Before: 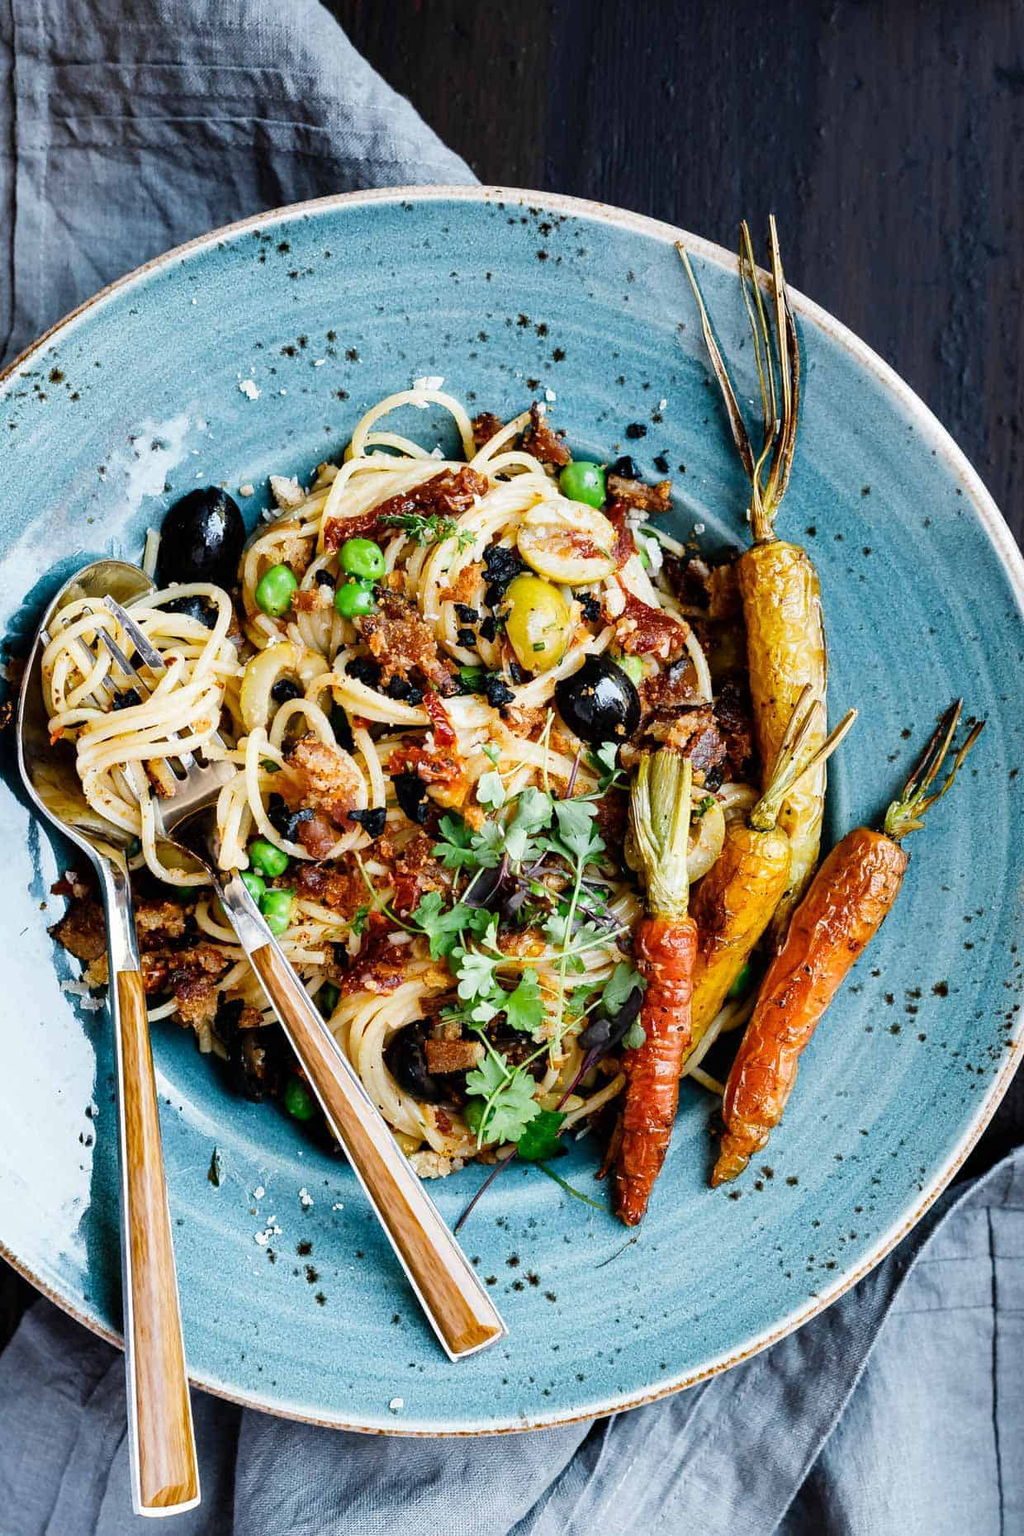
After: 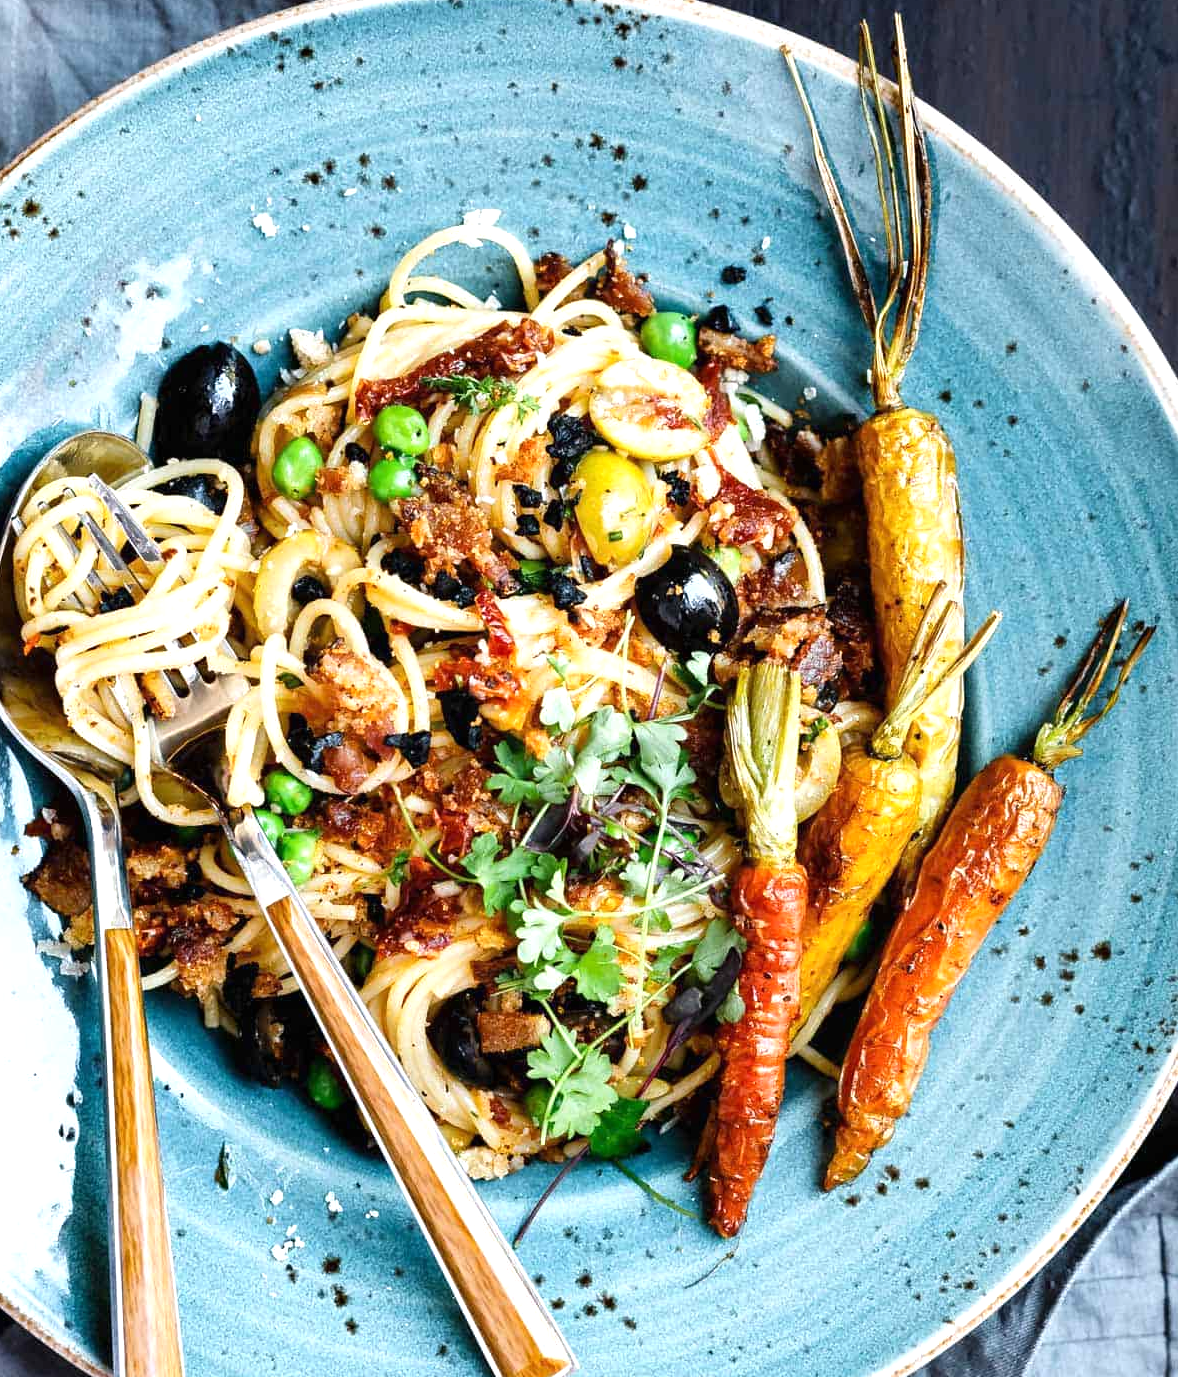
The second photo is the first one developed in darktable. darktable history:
crop and rotate: left 2.991%, top 13.302%, right 1.981%, bottom 12.636%
exposure: black level correction 0, exposure 0.5 EV, compensate exposure bias true, compensate highlight preservation false
